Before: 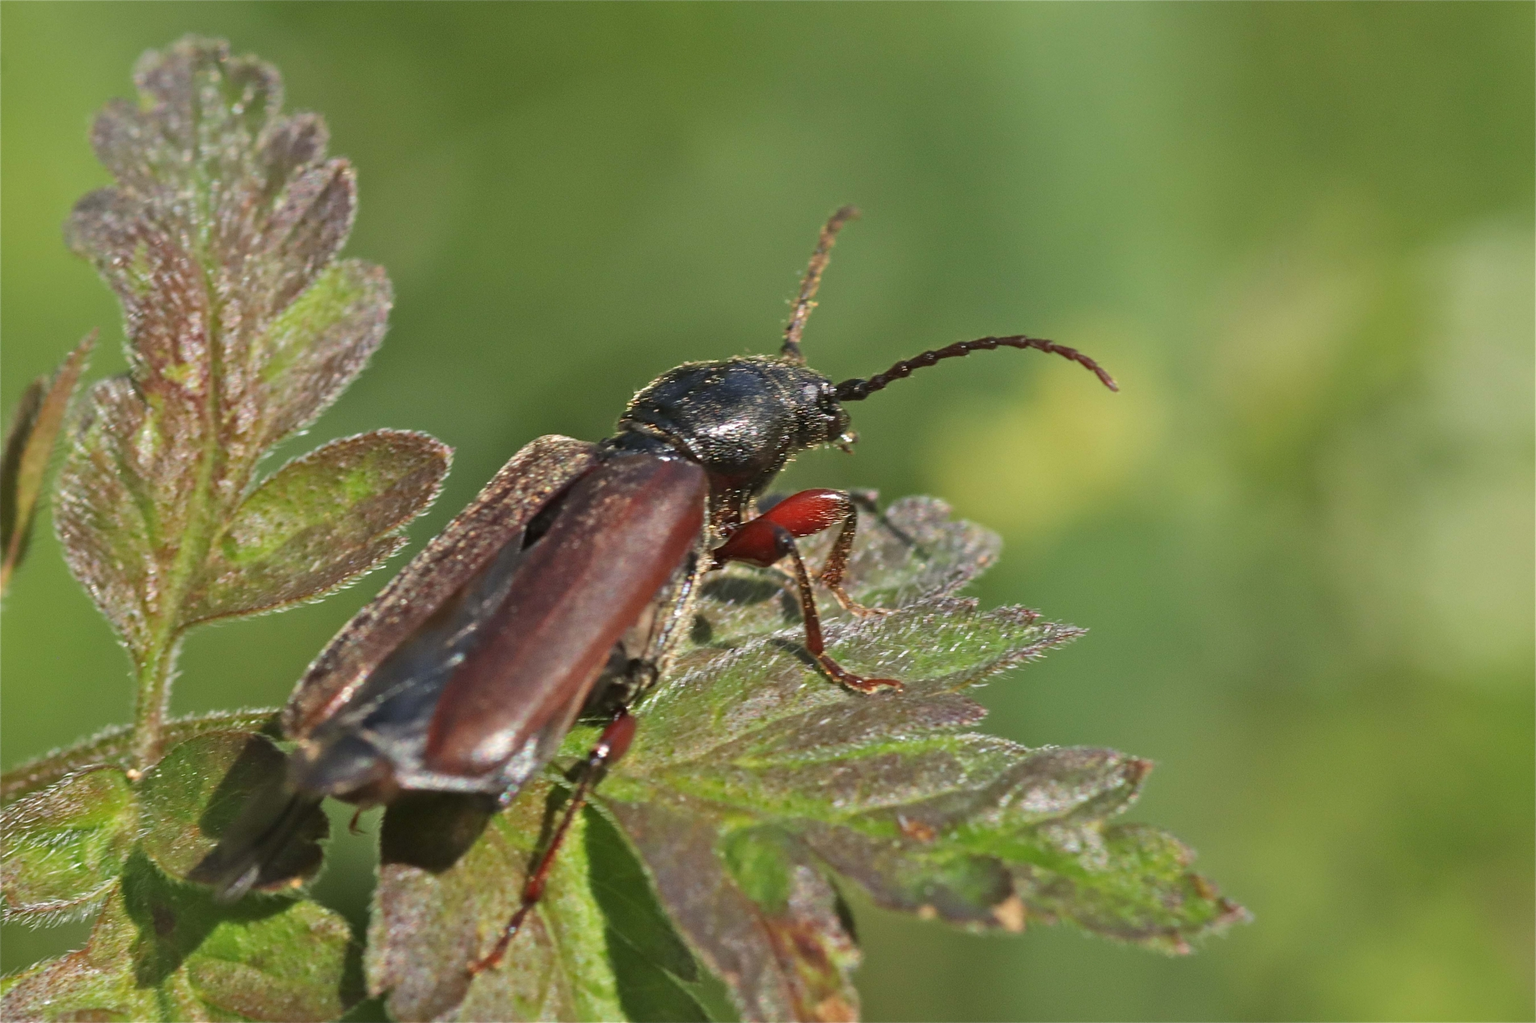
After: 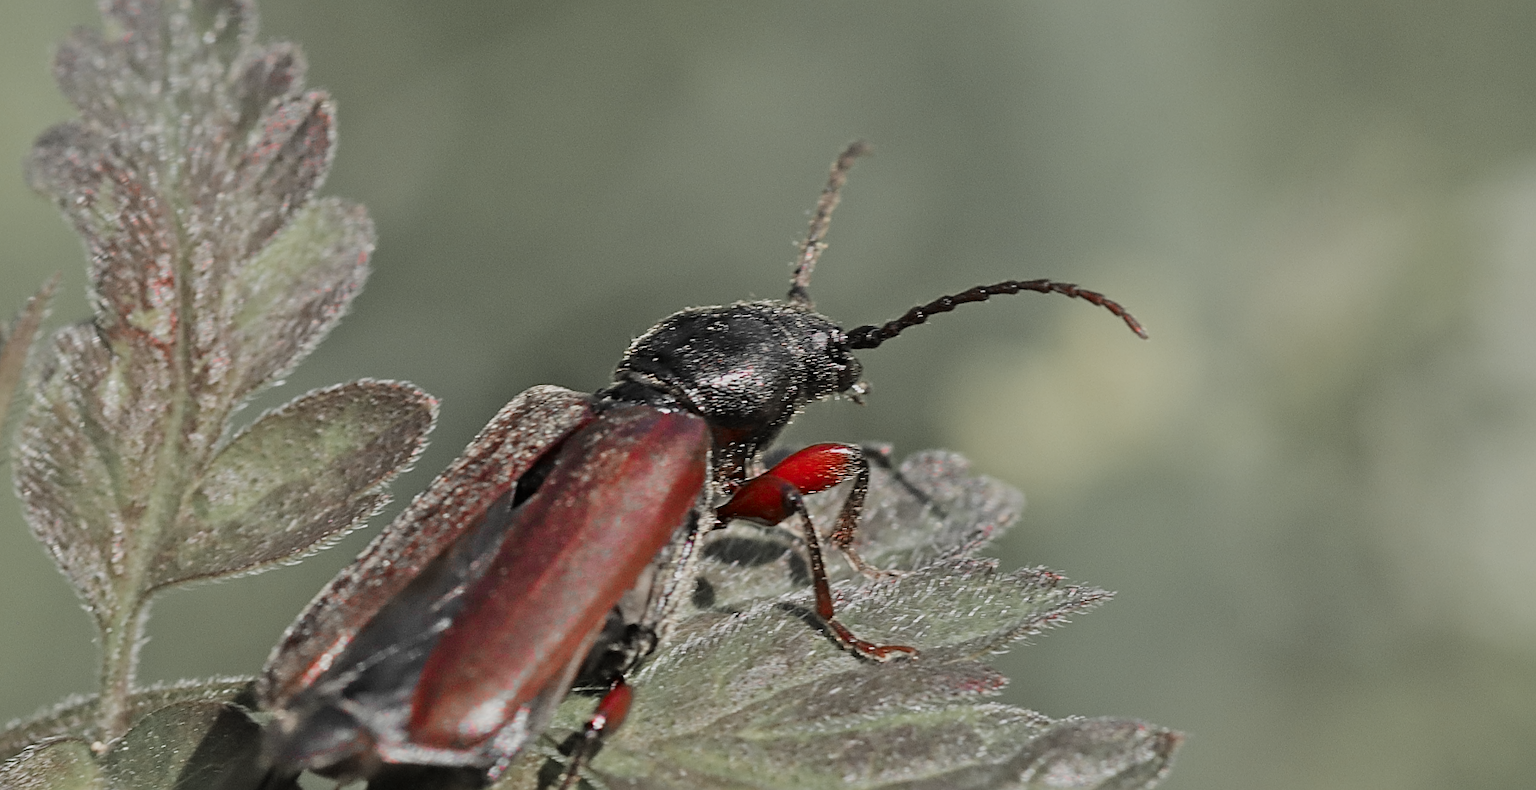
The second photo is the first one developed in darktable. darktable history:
filmic rgb: black relative exposure -7.65 EV, white relative exposure 4.56 EV, hardness 3.61
sharpen: on, module defaults
crop: left 2.692%, top 7.195%, right 3.414%, bottom 20.286%
color zones: curves: ch1 [(0, 0.831) (0.08, 0.771) (0.157, 0.268) (0.241, 0.207) (0.562, -0.005) (0.714, -0.013) (0.876, 0.01) (1, 0.831)]
